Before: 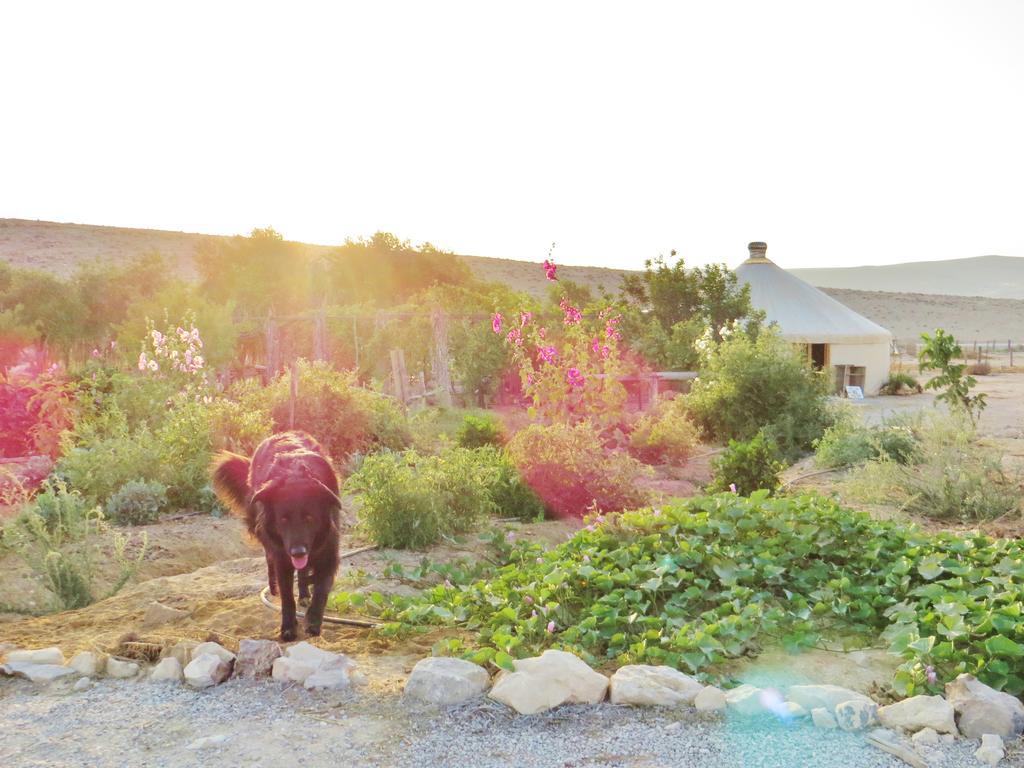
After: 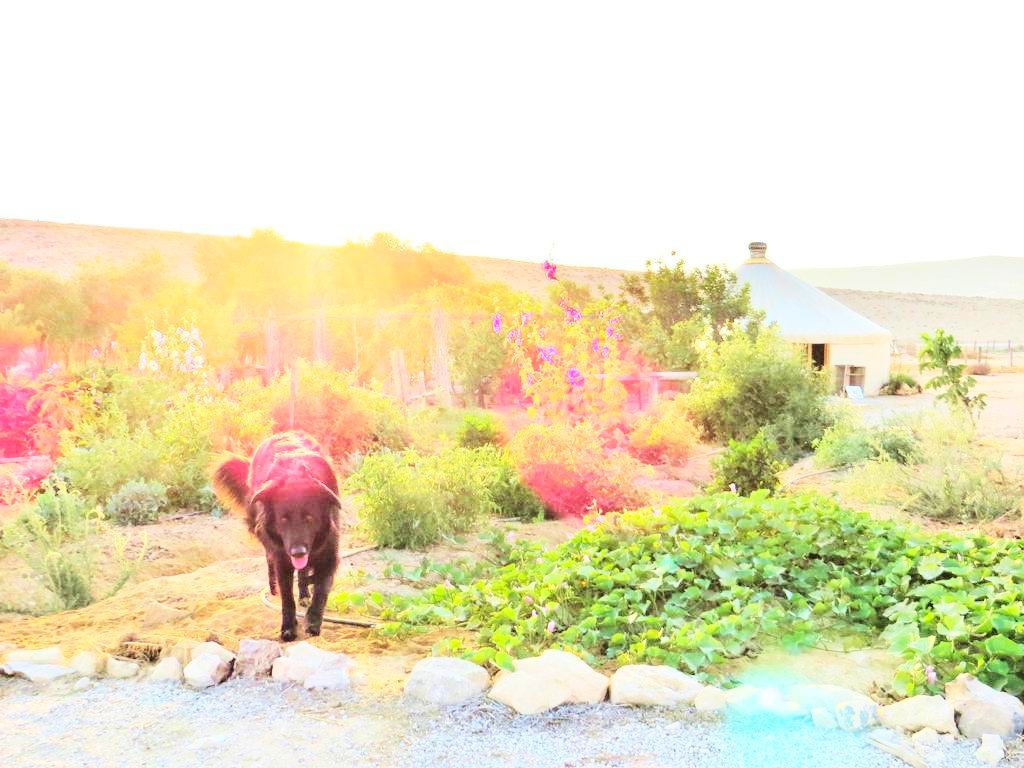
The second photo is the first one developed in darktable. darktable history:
base curve: curves: ch0 [(0, 0) (0, 0) (0.002, 0.001) (0.008, 0.003) (0.019, 0.011) (0.037, 0.037) (0.064, 0.11) (0.102, 0.232) (0.152, 0.379) (0.216, 0.524) (0.296, 0.665) (0.394, 0.789) (0.512, 0.881) (0.651, 0.945) (0.813, 0.986) (1, 1)]
color correction: highlights b* -0.052, saturation 1.12
